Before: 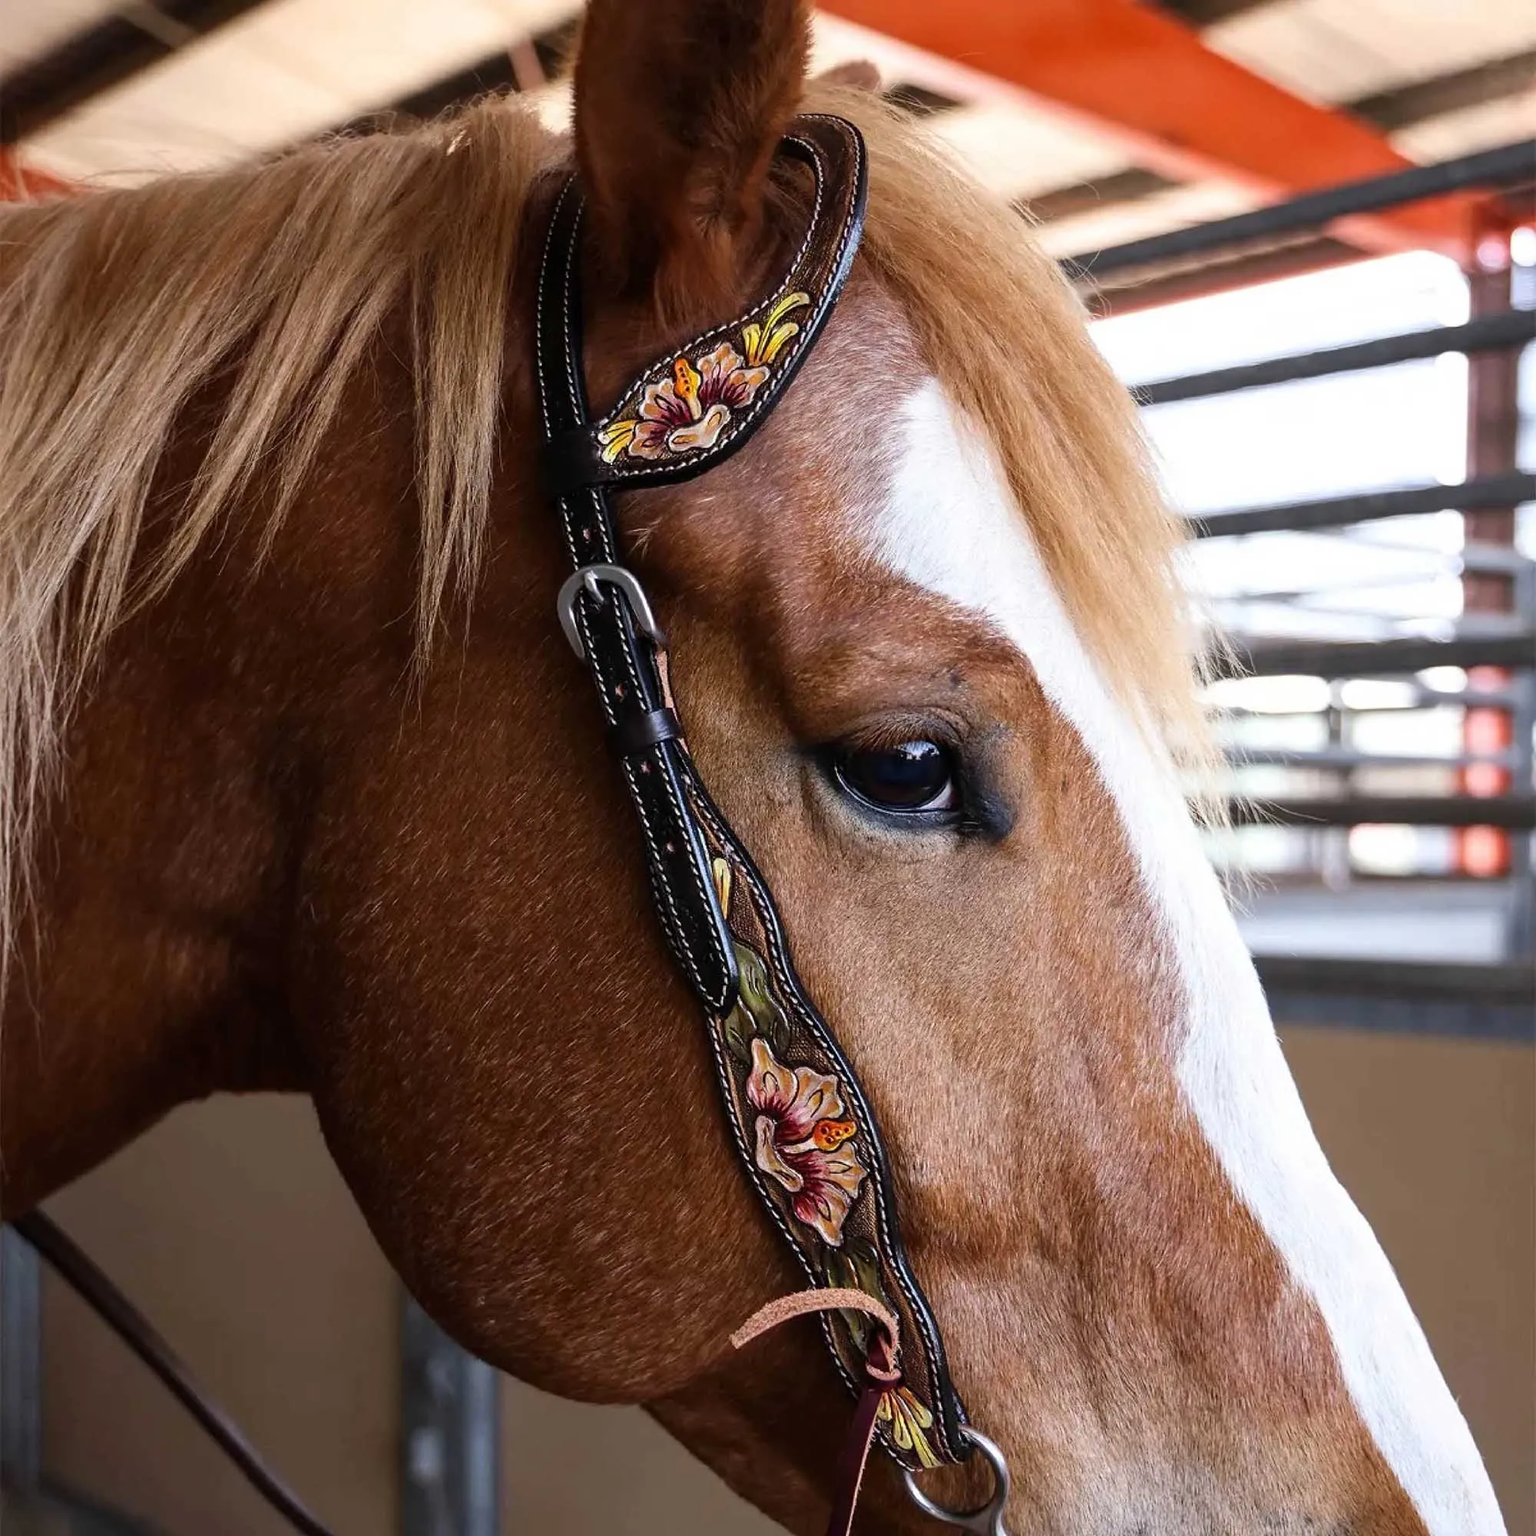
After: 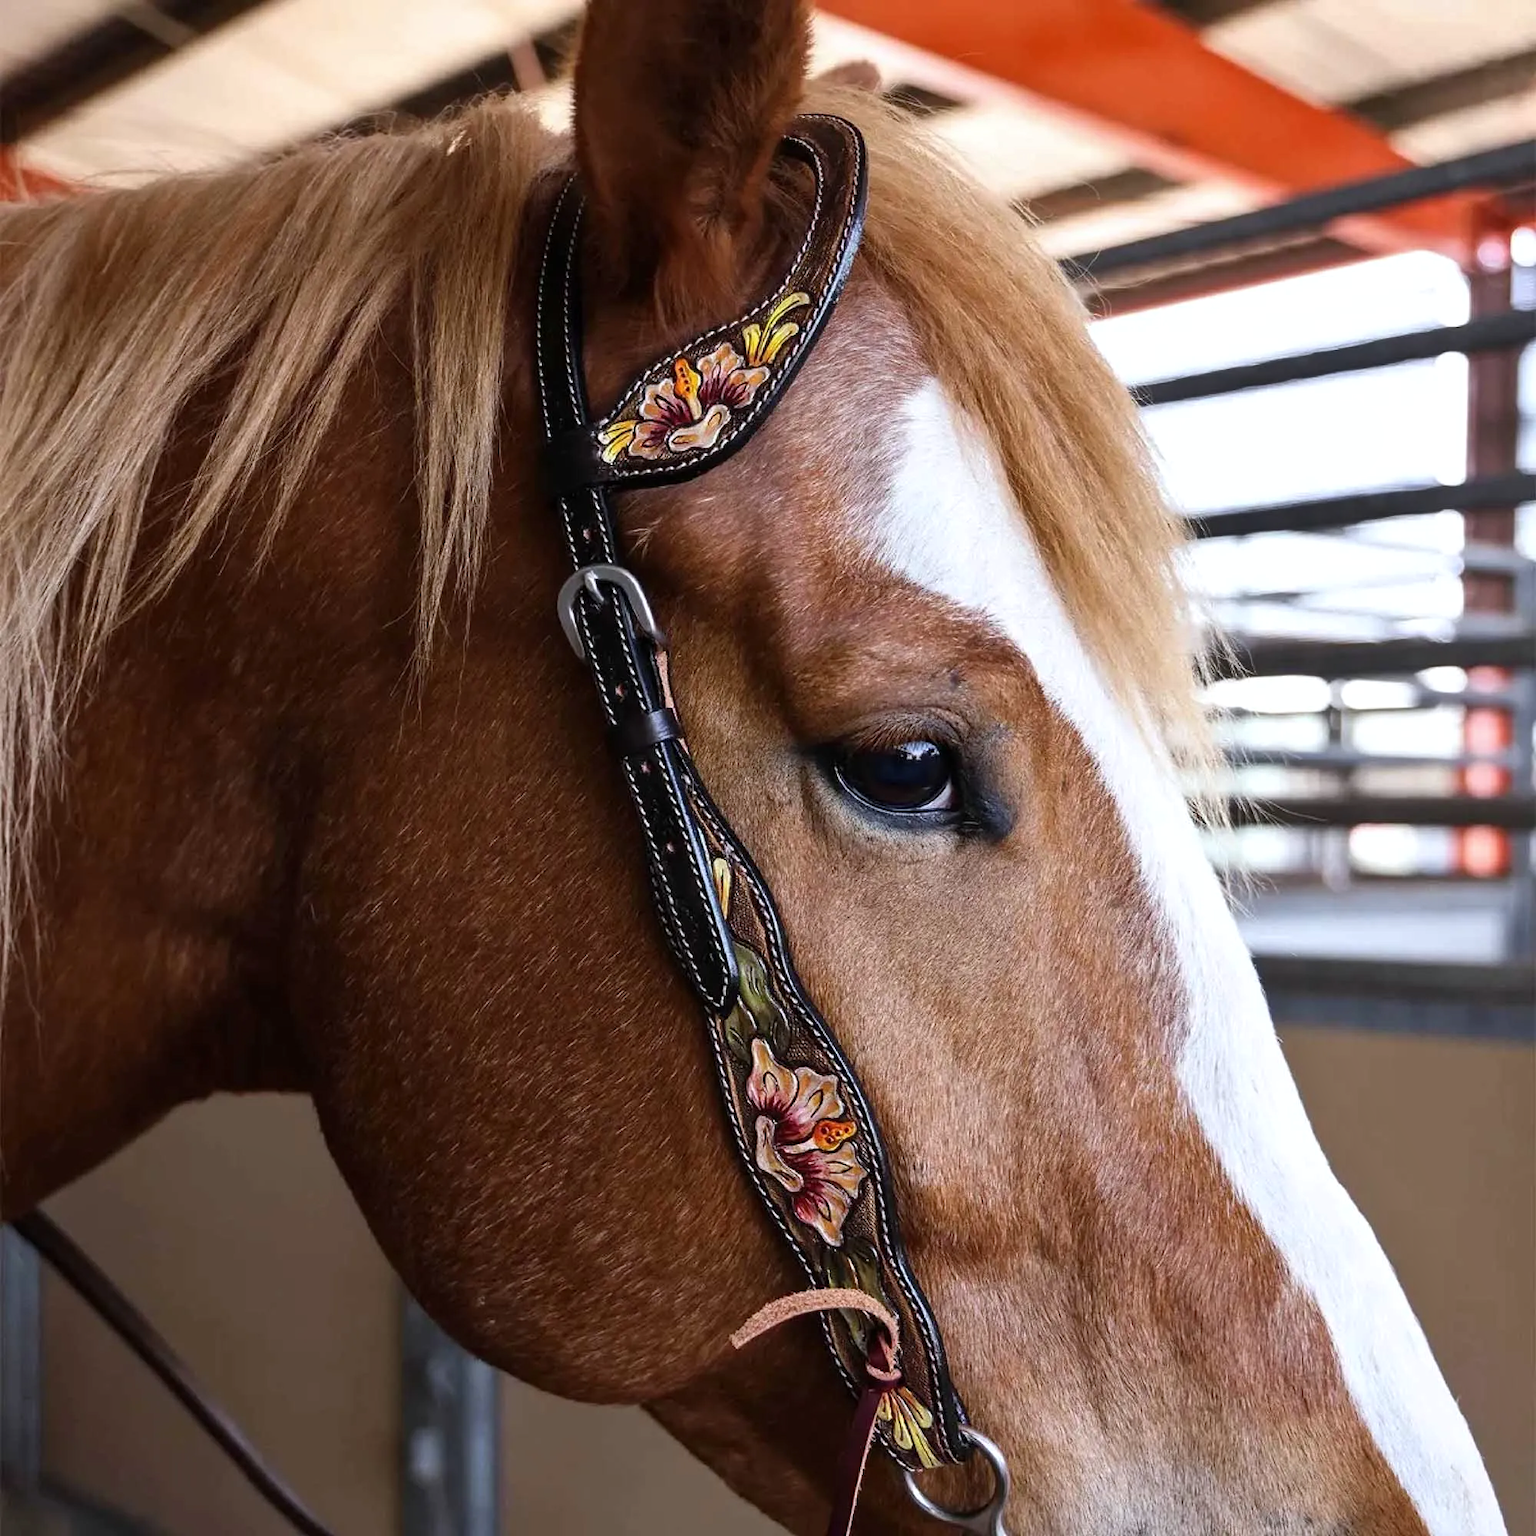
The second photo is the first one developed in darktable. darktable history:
shadows and highlights: shadows 12, white point adjustment 1.2, soften with gaussian
white balance: red 0.988, blue 1.017
